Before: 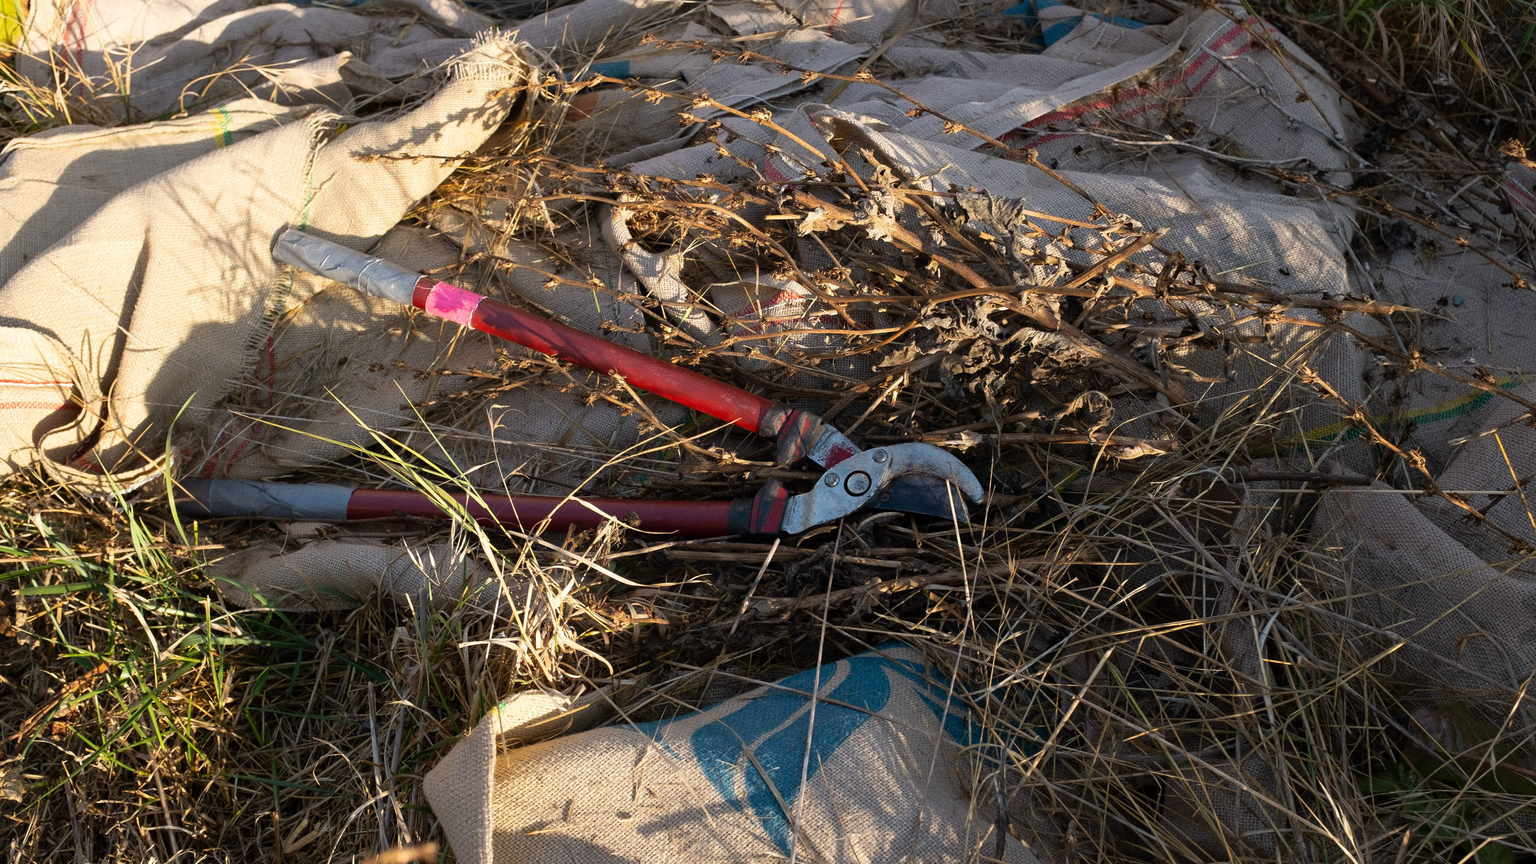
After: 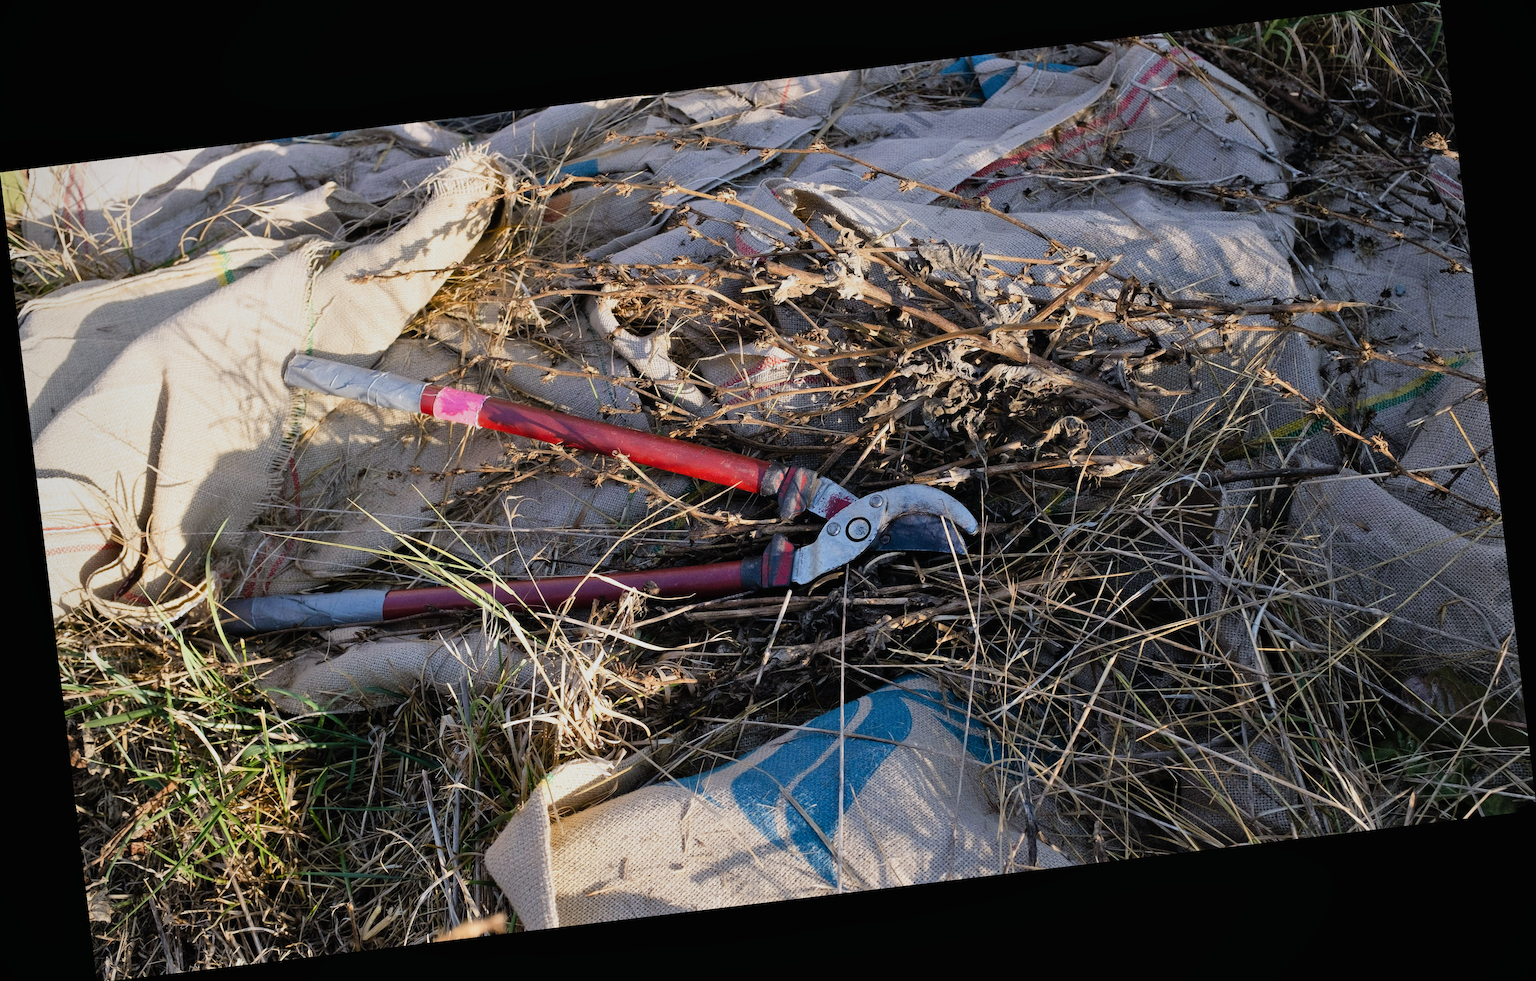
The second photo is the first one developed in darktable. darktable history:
color balance rgb: shadows lift › chroma 2%, shadows lift › hue 250°, power › hue 326.4°, highlights gain › chroma 2%, highlights gain › hue 64.8°, global offset › luminance 0.5%, global offset › hue 58.8°, perceptual saturation grading › highlights -25%, perceptual saturation grading › shadows 30%, global vibrance 15%
filmic rgb: black relative exposure -7.65 EV, white relative exposure 4.56 EV, hardness 3.61, contrast 1.05
vignetting: on, module defaults
rotate and perspective: rotation -6.83°, automatic cropping off
shadows and highlights: shadows 37.27, highlights -28.18, soften with gaussian
exposure: black level correction 0.001, exposure 0.5 EV, compensate exposure bias true, compensate highlight preservation false
tone equalizer: on, module defaults
white balance: red 0.931, blue 1.11
